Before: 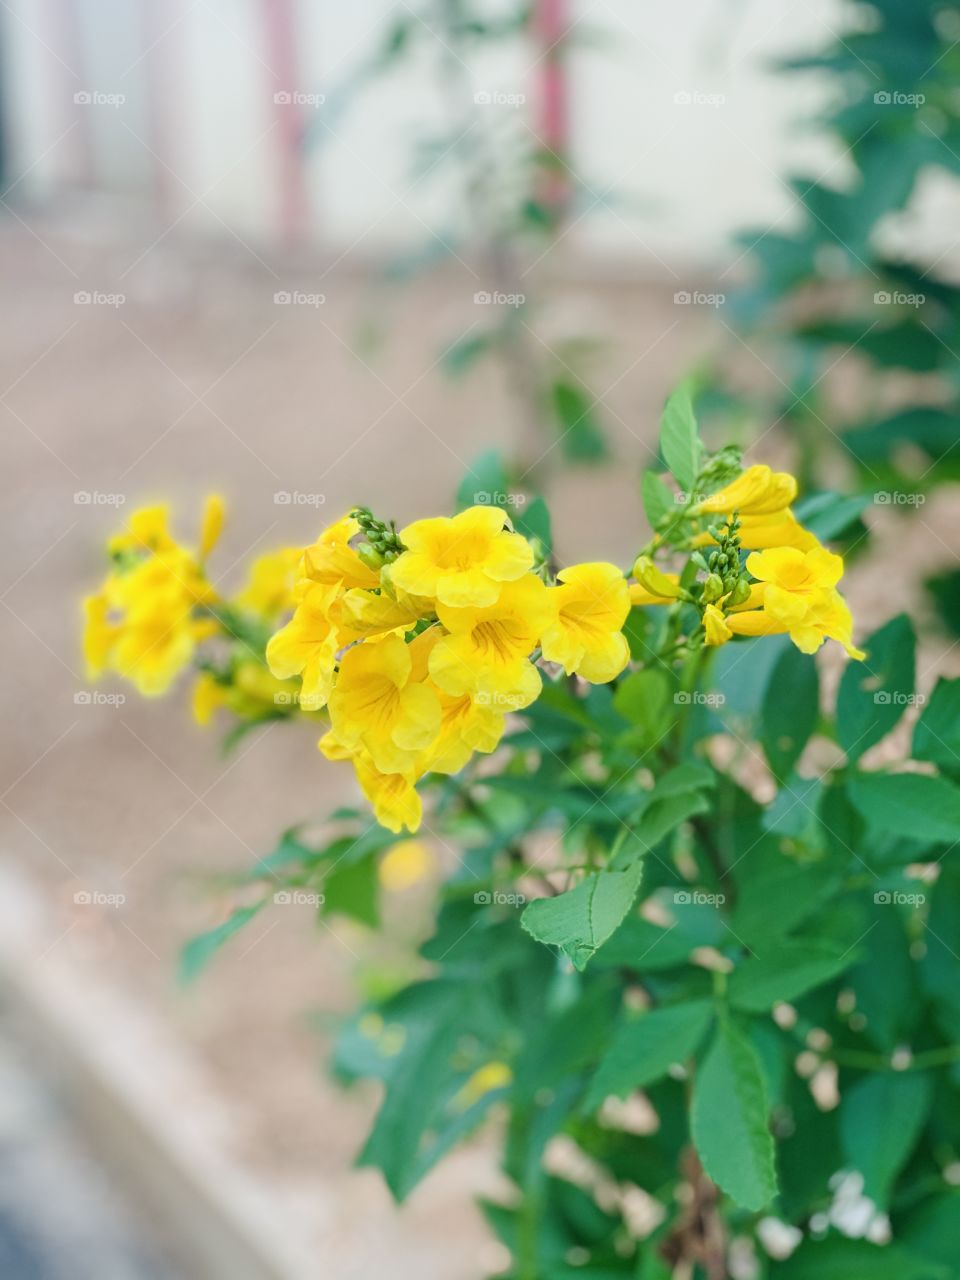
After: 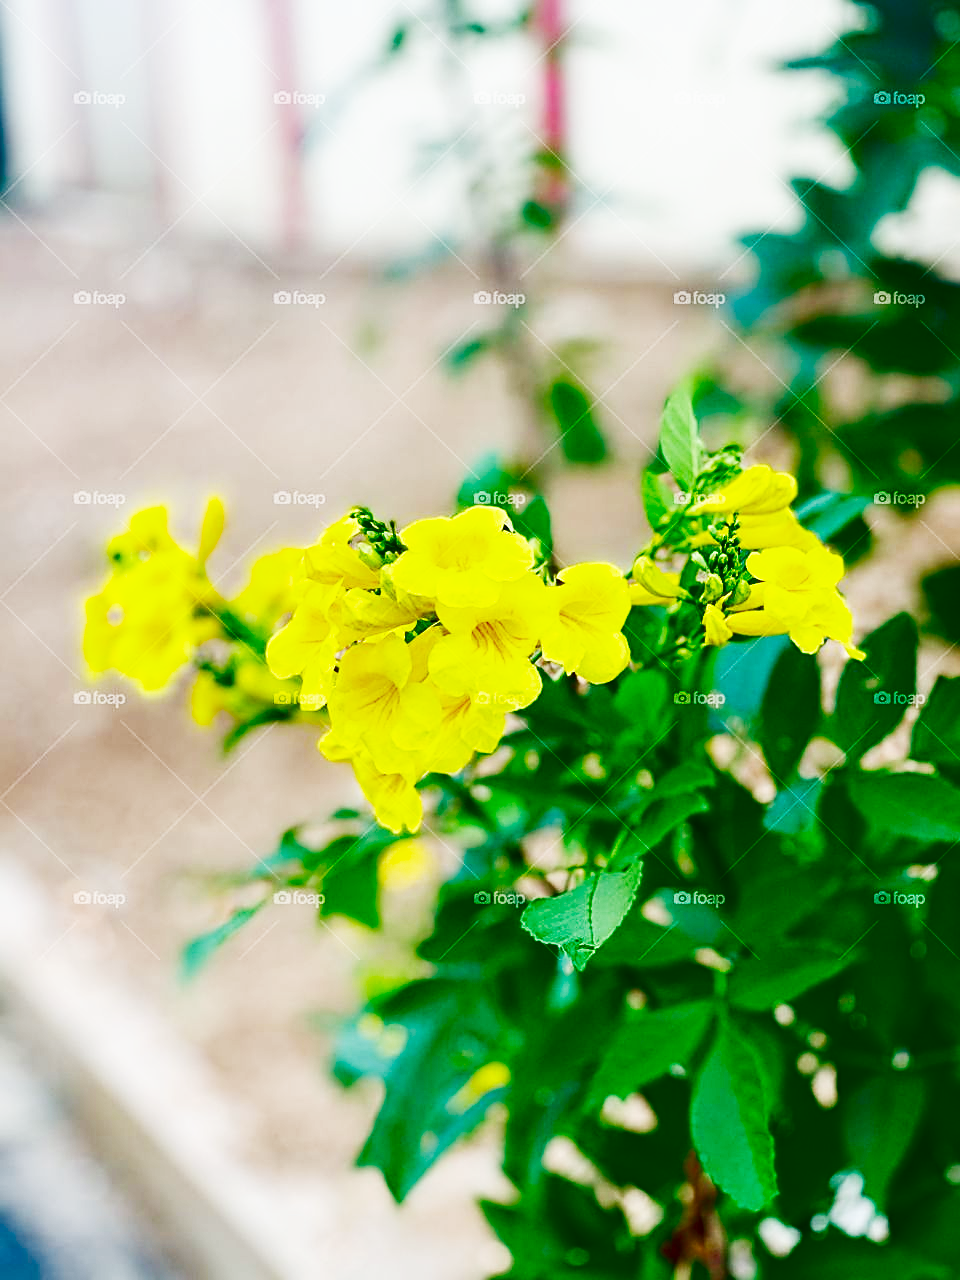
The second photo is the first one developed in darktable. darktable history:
contrast brightness saturation: brightness -0.989, saturation 0.985
sharpen: on, module defaults
base curve: curves: ch0 [(0, 0) (0.012, 0.01) (0.073, 0.168) (0.31, 0.711) (0.645, 0.957) (1, 1)], preserve colors none
